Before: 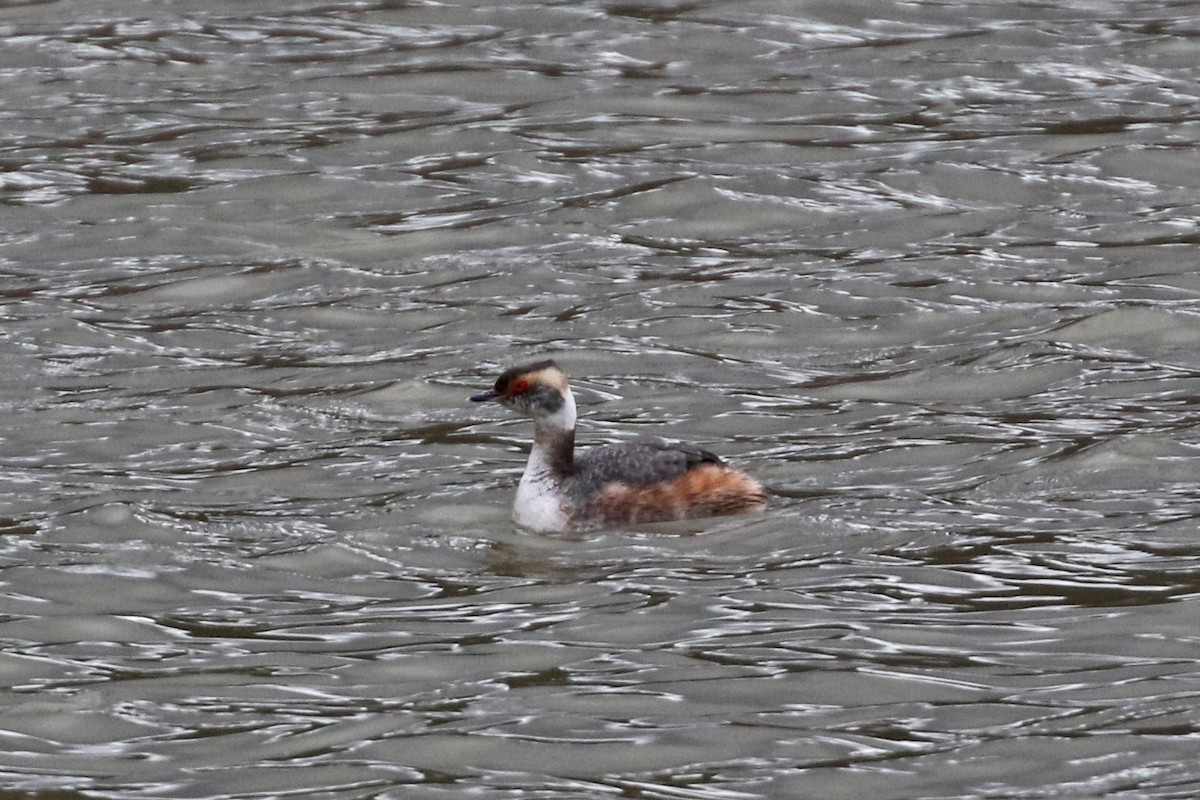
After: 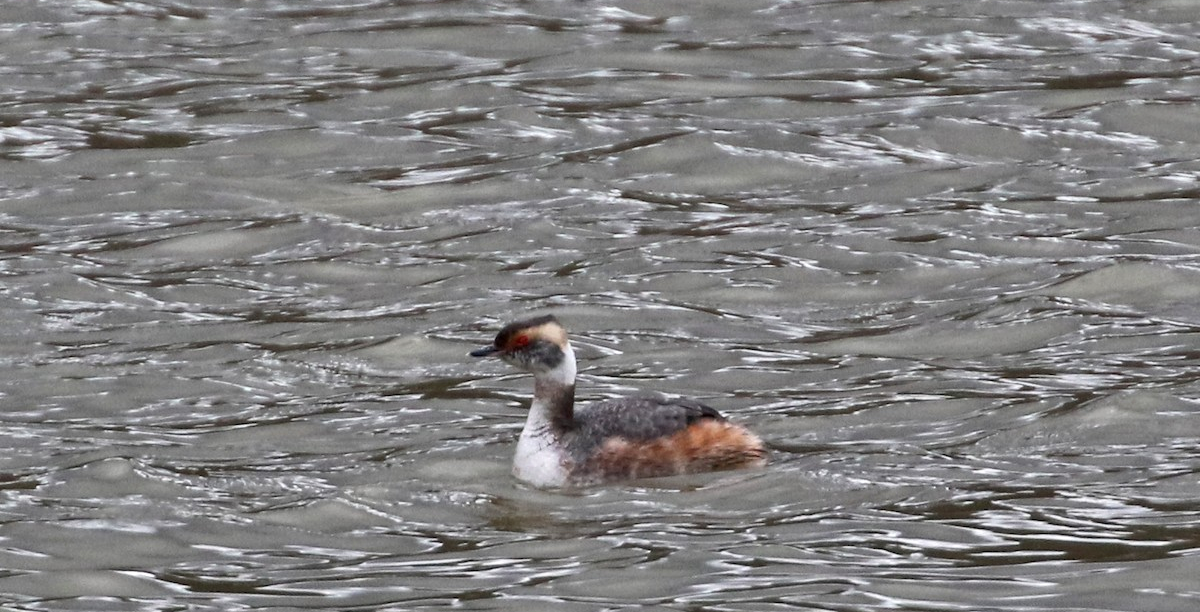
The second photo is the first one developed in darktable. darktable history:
crop: top 5.71%, bottom 17.785%
shadows and highlights: radius 127.89, shadows 30.55, highlights -31.09, low approximation 0.01, soften with gaussian
exposure: exposure 0.188 EV, compensate exposure bias true, compensate highlight preservation false
